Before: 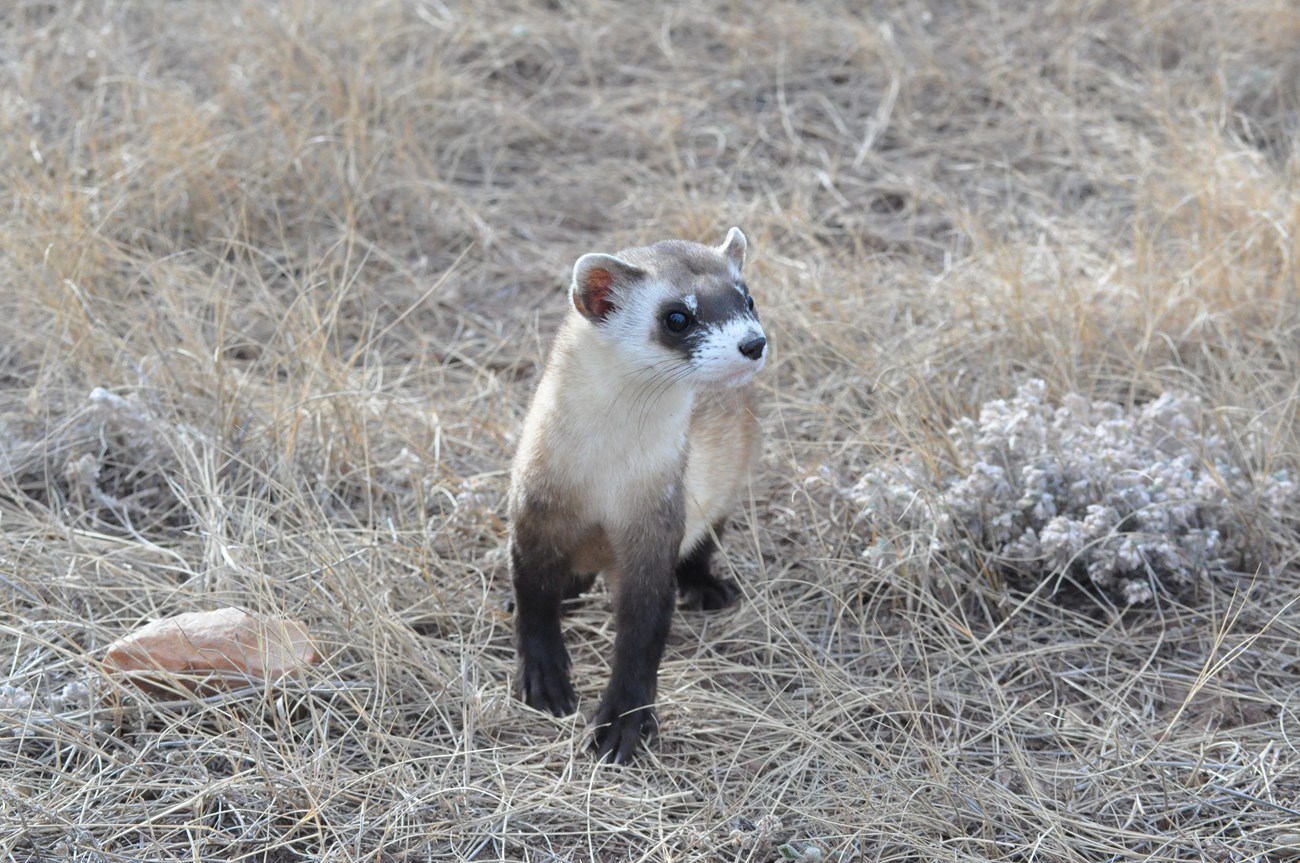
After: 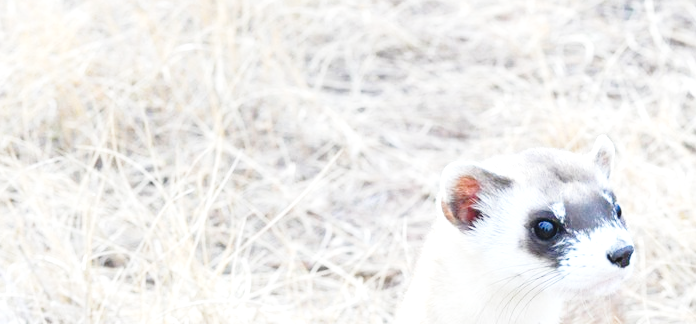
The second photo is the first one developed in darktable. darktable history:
crop: left 10.198%, top 10.732%, right 36.258%, bottom 51.65%
base curve: curves: ch0 [(0, 0) (0.028, 0.03) (0.121, 0.232) (0.46, 0.748) (0.859, 0.968) (1, 1)], preserve colors none
exposure: exposure 0.949 EV, compensate highlight preservation false
